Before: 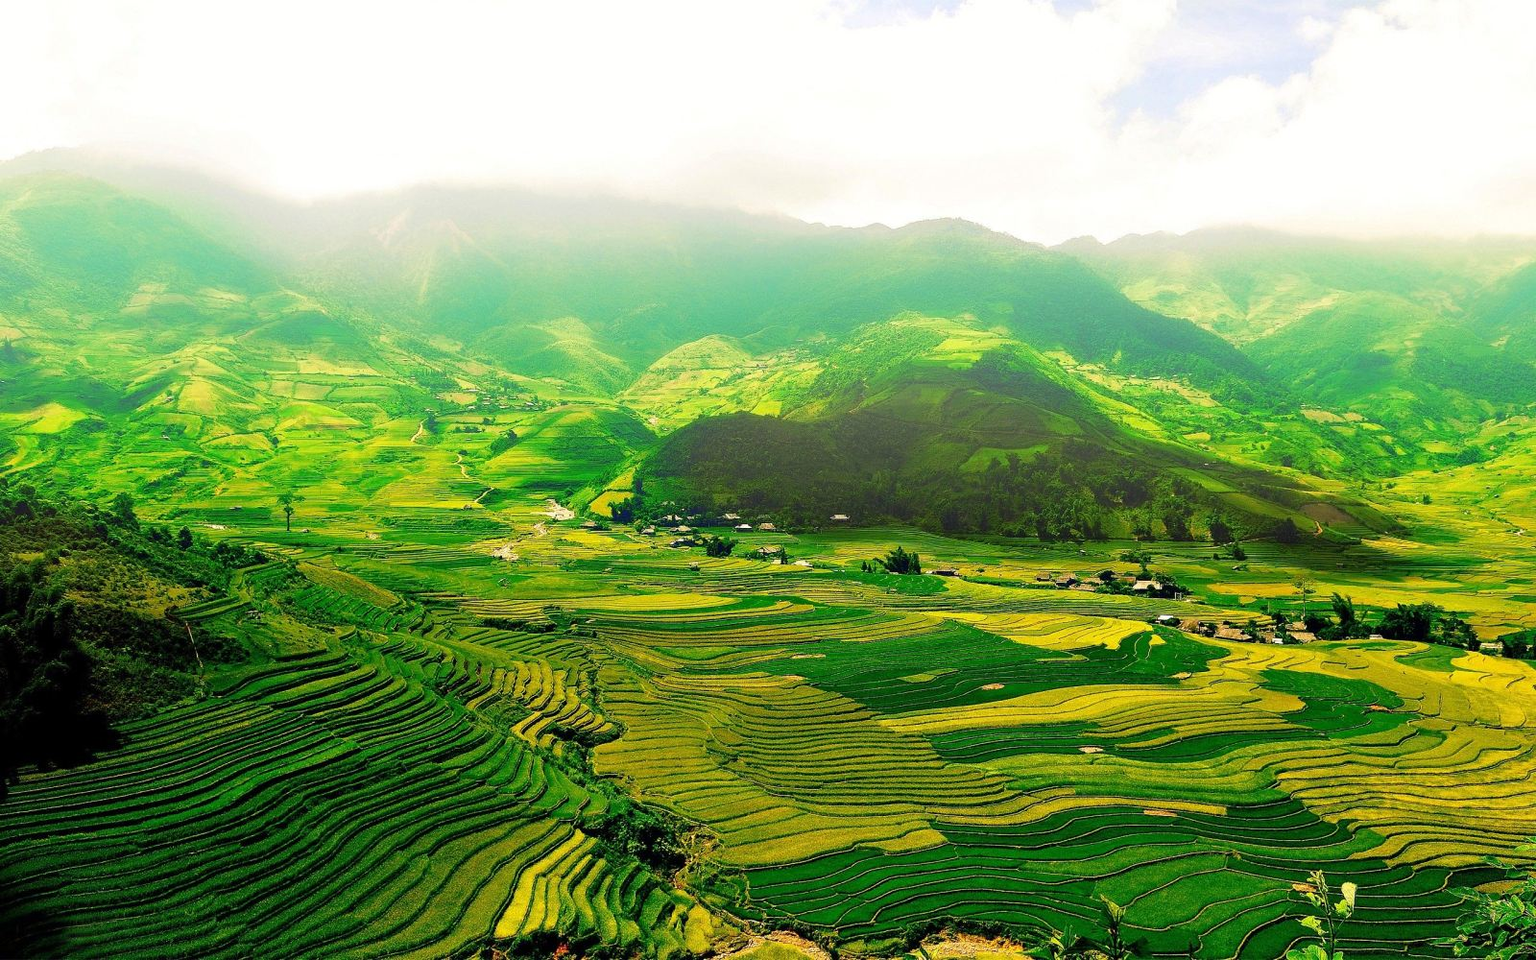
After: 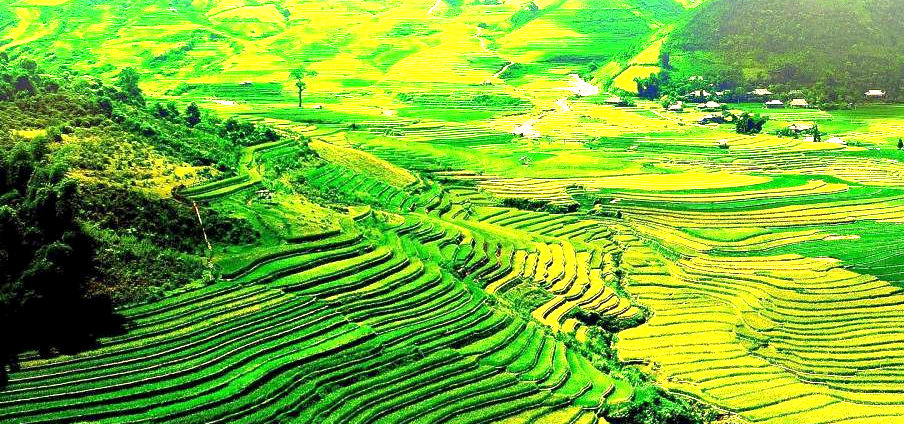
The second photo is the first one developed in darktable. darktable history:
crop: top 44.653%, right 43.481%, bottom 12.925%
exposure: black level correction 0.001, exposure 1.994 EV, compensate exposure bias true, compensate highlight preservation false
